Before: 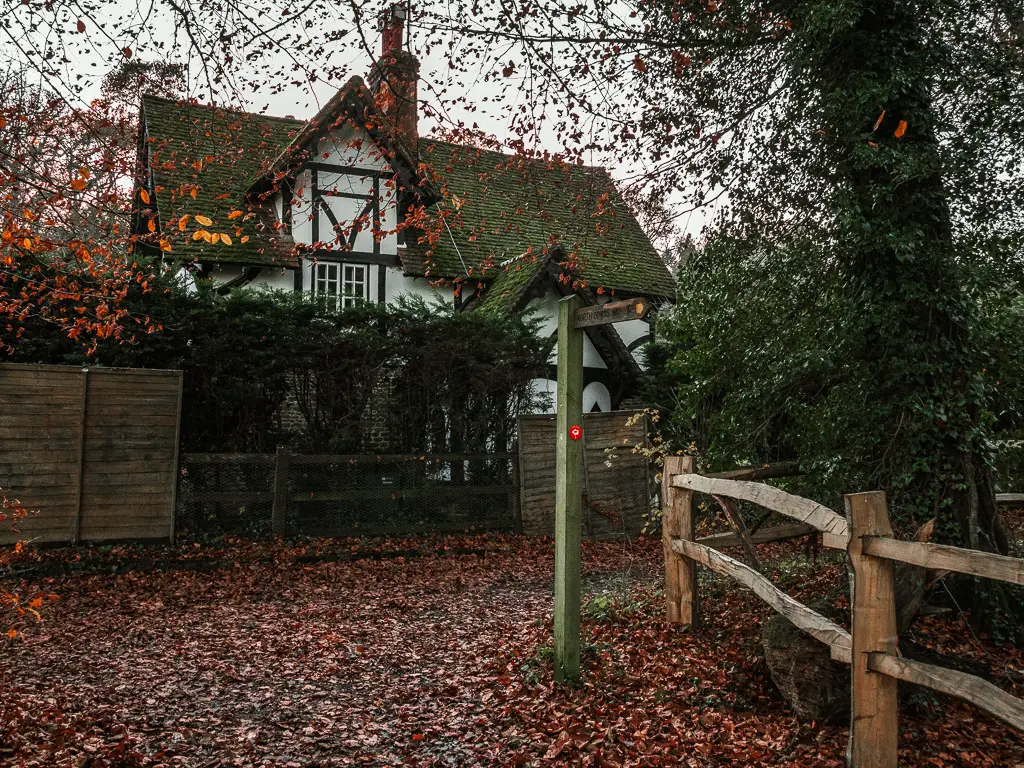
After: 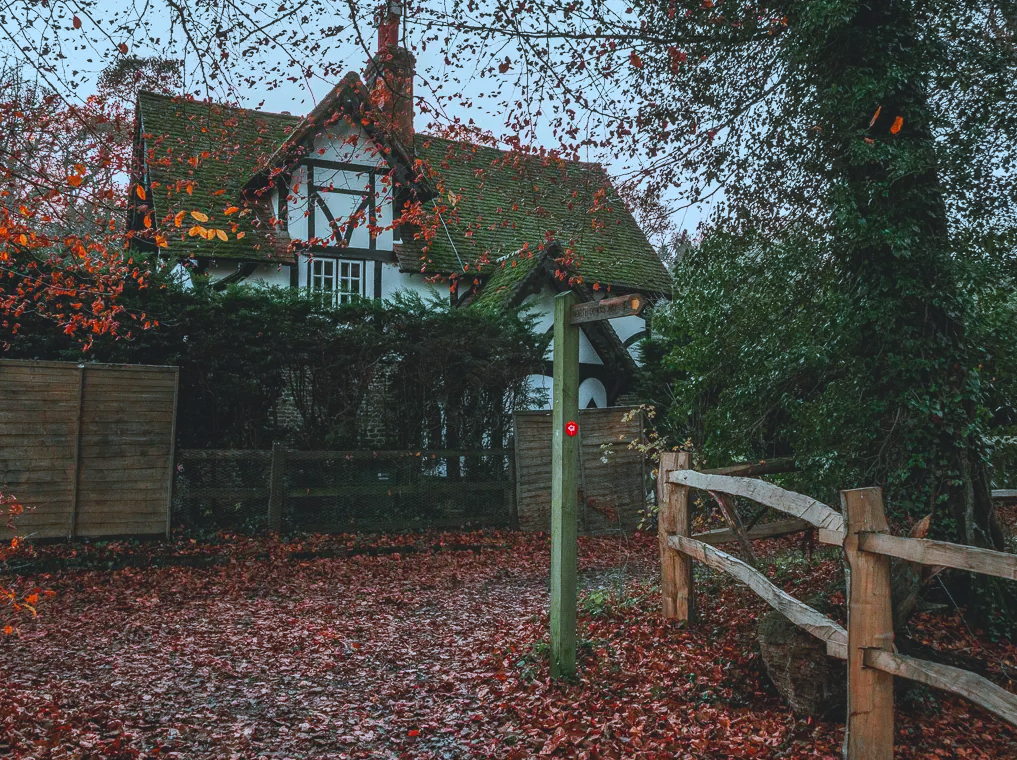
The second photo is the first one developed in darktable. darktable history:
crop: left 0.461%, top 0.626%, right 0.155%, bottom 0.367%
color correction: highlights a* -9.17, highlights b* -23.07
contrast brightness saturation: contrast -0.188, saturation 0.19
